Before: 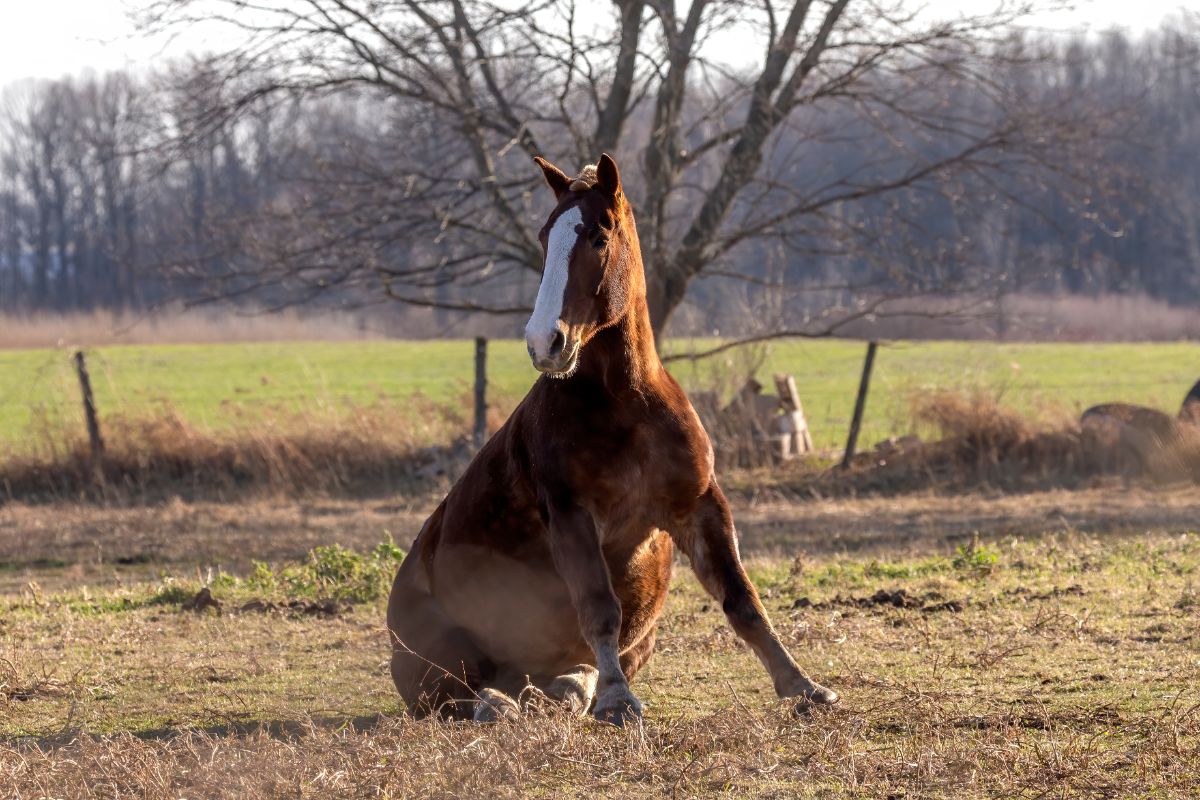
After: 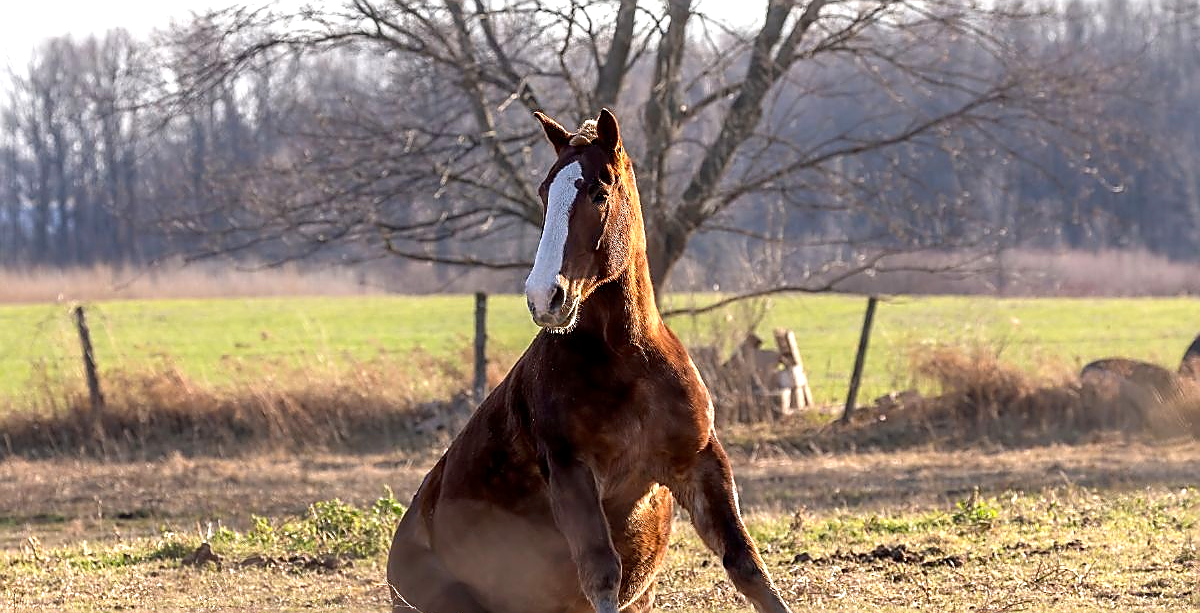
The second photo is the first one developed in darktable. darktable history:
crop: top 5.667%, bottom 17.637%
exposure: black level correction 0.001, exposure 0.5 EV, compensate exposure bias true, compensate highlight preservation false
sharpen: radius 1.4, amount 1.25, threshold 0.7
